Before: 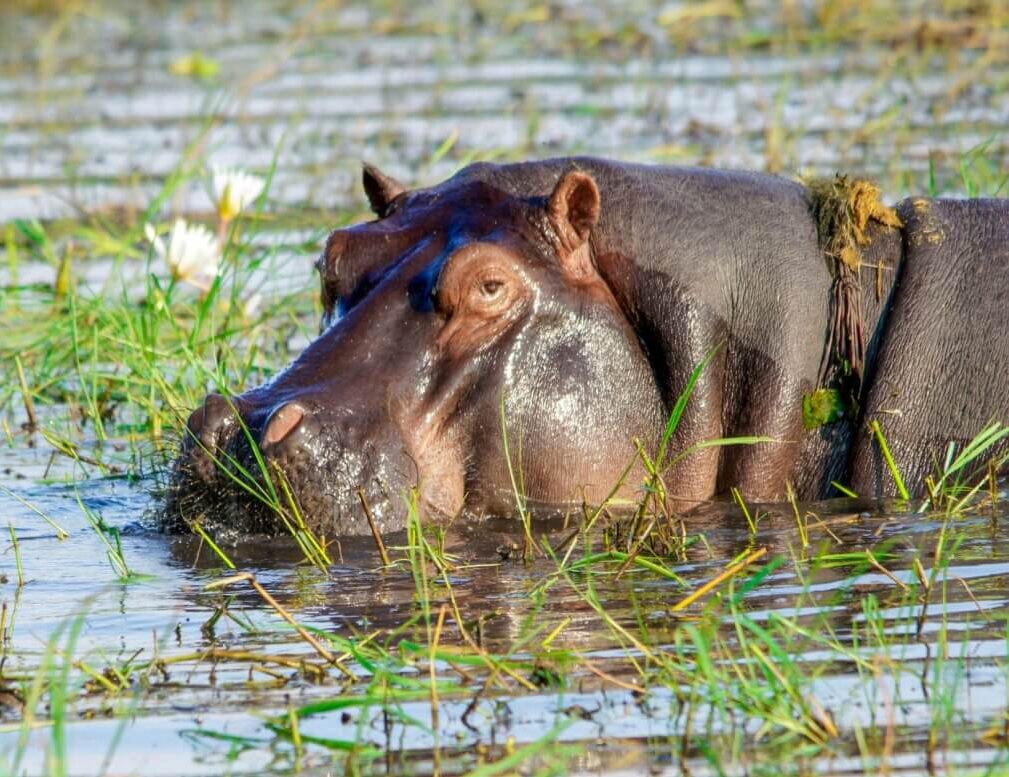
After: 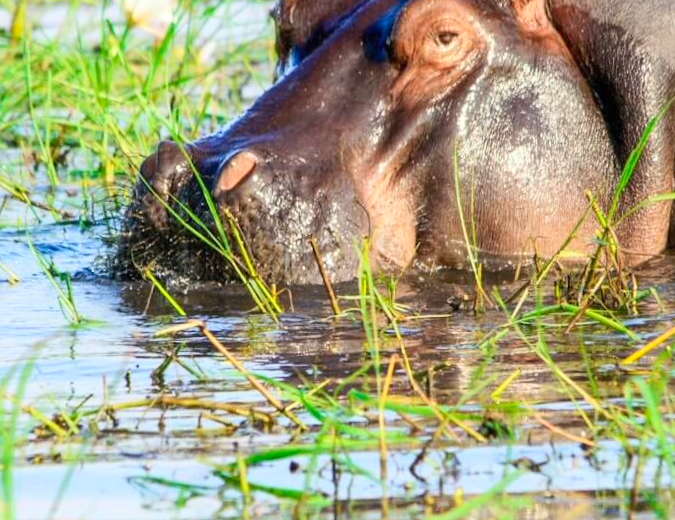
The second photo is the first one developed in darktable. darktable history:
contrast brightness saturation: contrast 0.2, brightness 0.16, saturation 0.22
crop and rotate: angle -0.82°, left 3.85%, top 31.828%, right 27.992%
